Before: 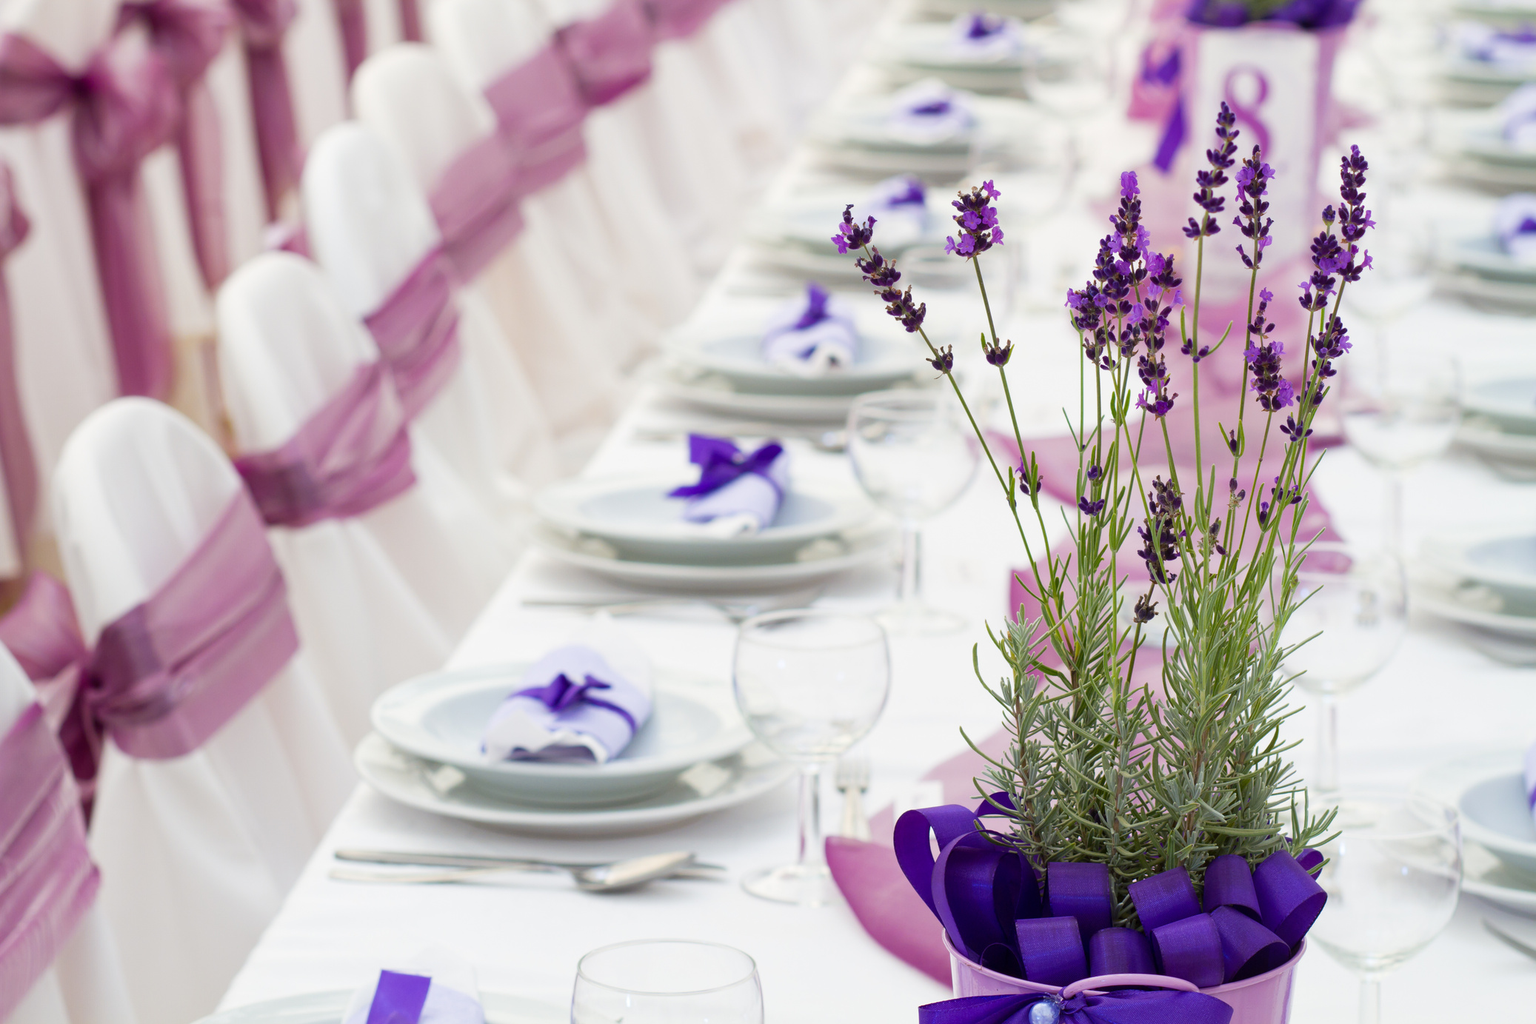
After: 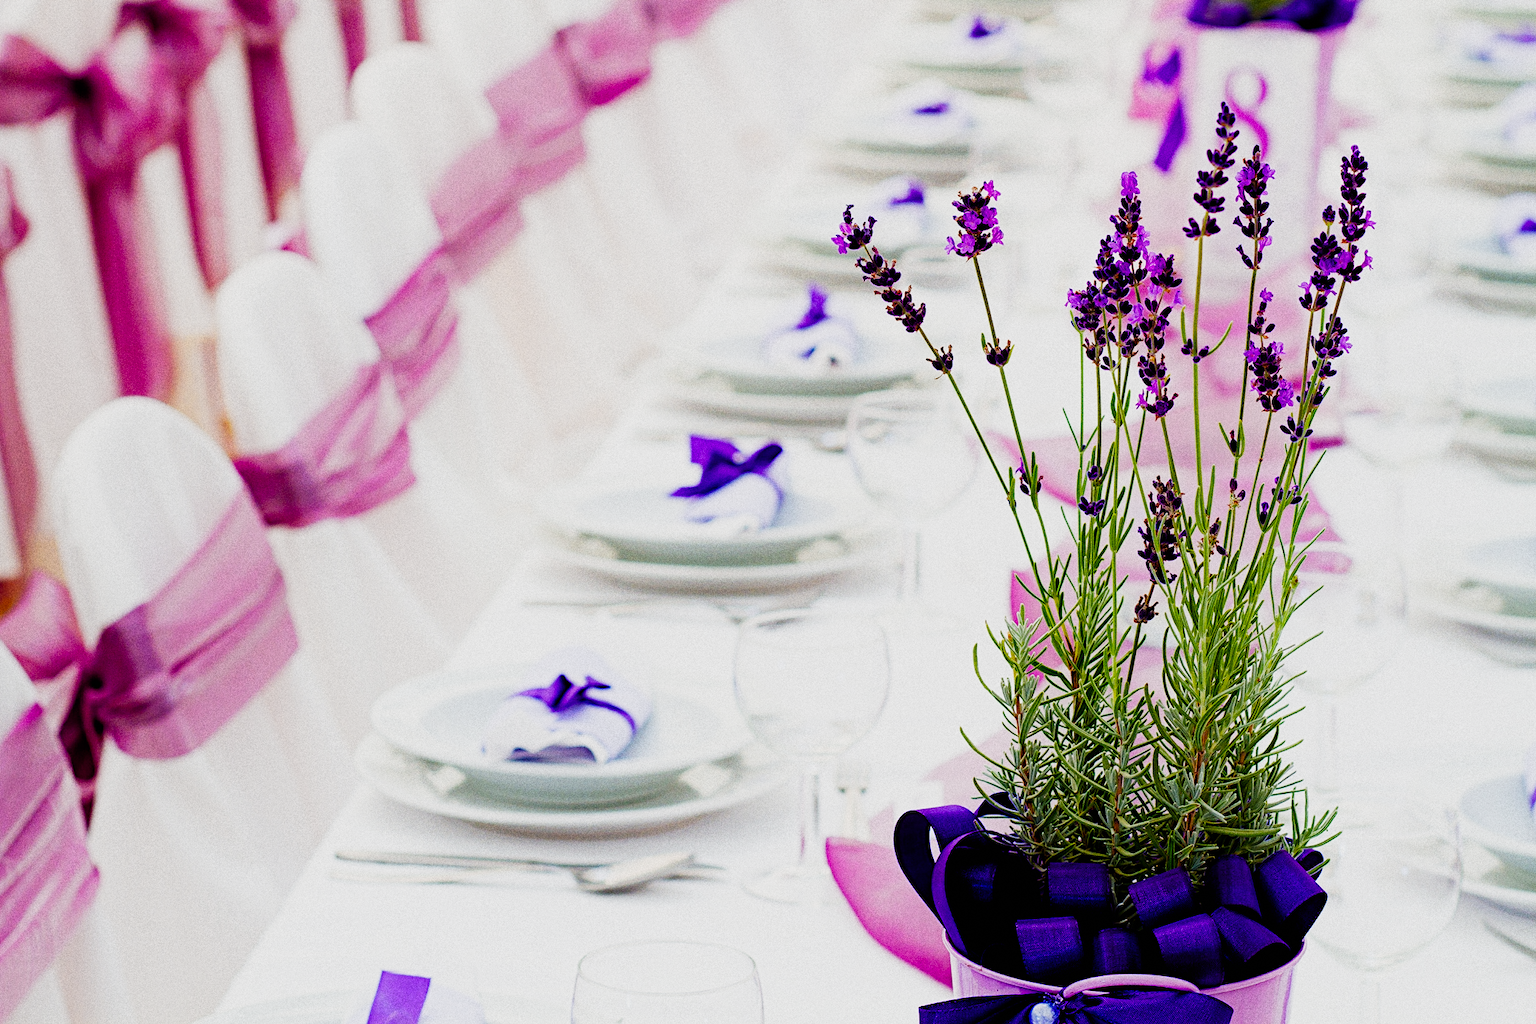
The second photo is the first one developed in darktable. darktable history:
contrast equalizer: y [[0.439, 0.44, 0.442, 0.457, 0.493, 0.498], [0.5 ×6], [0.5 ×6], [0 ×6], [0 ×6]], mix 0.59
color balance rgb: shadows lift › luminance -9.41%, highlights gain › luminance 17.6%, global offset › luminance -1.45%, perceptual saturation grading › highlights -17.77%, perceptual saturation grading › mid-tones 33.1%, perceptual saturation grading › shadows 50.52%, global vibrance 24.22%
color equalizer "oranges": saturation › orange 1.04, hue › orange -8.78, brightness › orange 1.17
color equalizer "blues": saturation › blue 1.25, hue › blue -12.68, brightness › blue 0.793, node placement 6°
diffuse or sharpen "sharpen demosaicing: AA filter": edge sensitivity 1, 1st order anisotropy 100%, 2nd order anisotropy 100%, 3rd order anisotropy 100%, 4th order anisotropy 100%, 1st order speed -25%, 2nd order speed -25%, 3rd order speed -25%, 4th order speed -25%
diffuse or sharpen "diffusion": radius span 77, 1st order speed 50%, 2nd order speed 50%, 3rd order speed 50%, 4th order speed 50% | blend: blend mode normal, opacity 25%; mask: uniform (no mask)
grain "silver grain": coarseness 0.09 ISO, strength 40%
sigmoid: contrast 1.81, skew -0.21, preserve hue 0%, red attenuation 0.1, red rotation 0.035, green attenuation 0.1, green rotation -0.017, blue attenuation 0.15, blue rotation -0.052, base primaries Rec2020
exposure "magic lantern defaults": compensate highlight preservation false
